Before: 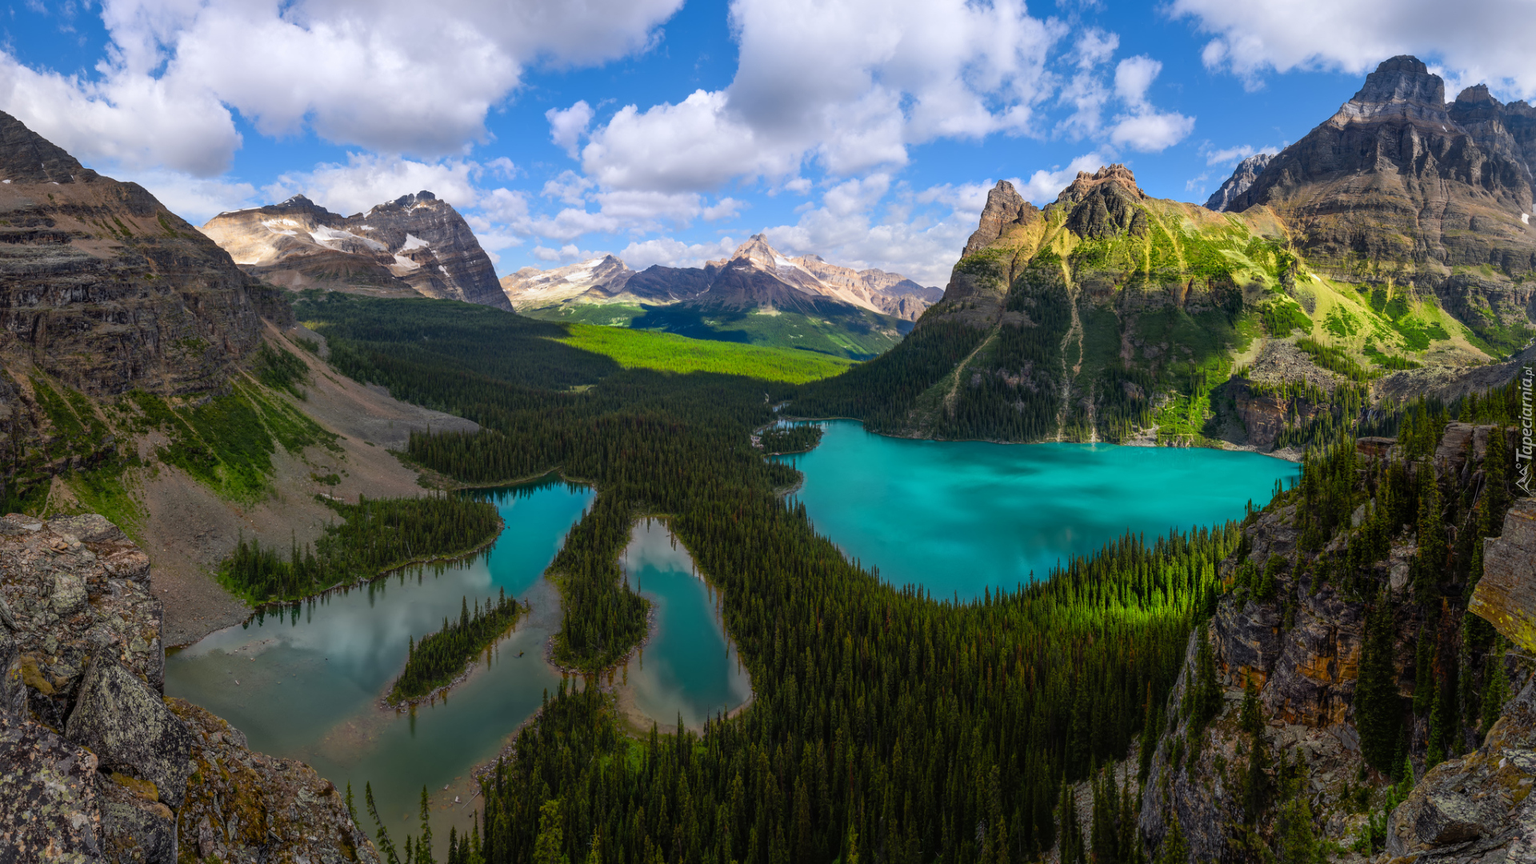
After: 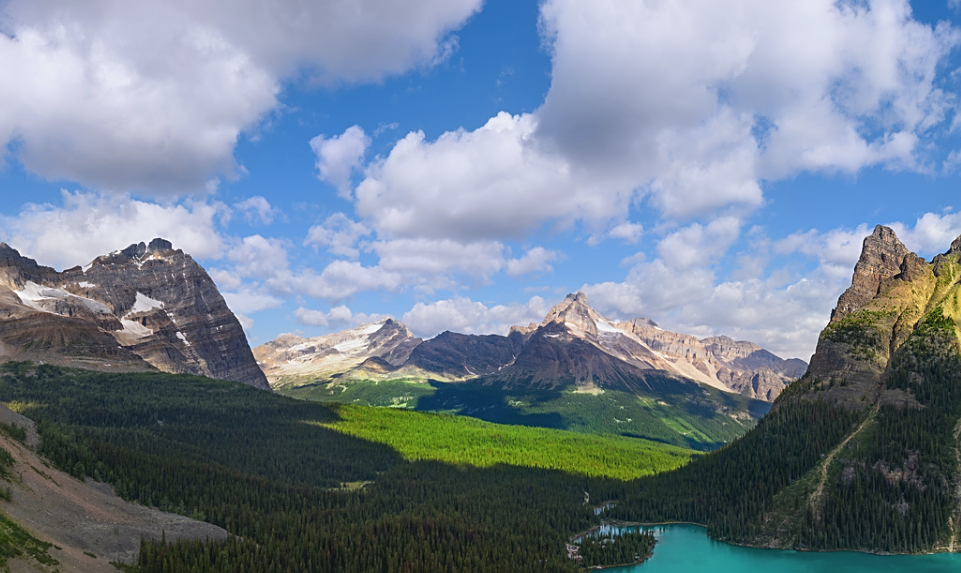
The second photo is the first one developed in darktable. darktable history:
sharpen: on, module defaults
contrast brightness saturation: contrast -0.07, brightness -0.031, saturation -0.113
crop: left 19.378%, right 30.56%, bottom 46.857%
